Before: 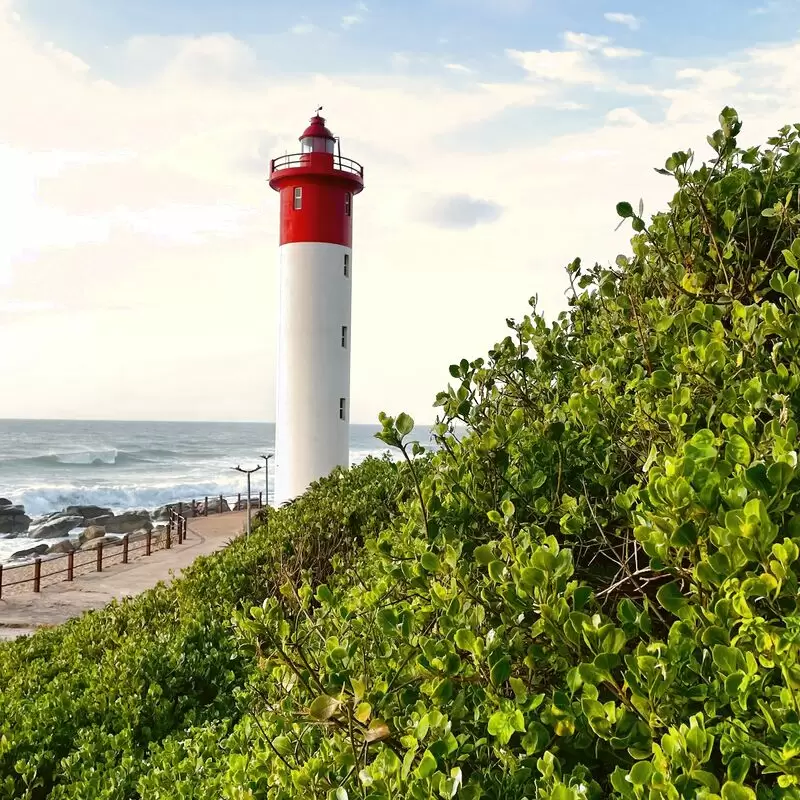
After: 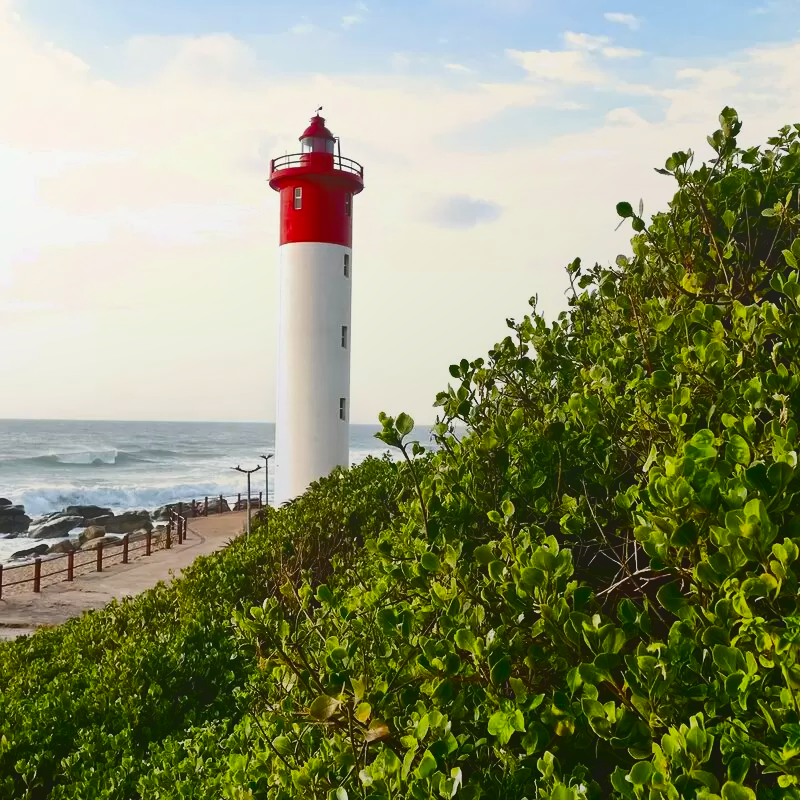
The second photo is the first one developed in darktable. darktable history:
contrast brightness saturation: contrast 0.19, brightness -0.24, saturation 0.11
local contrast: detail 69%
white balance: emerald 1
